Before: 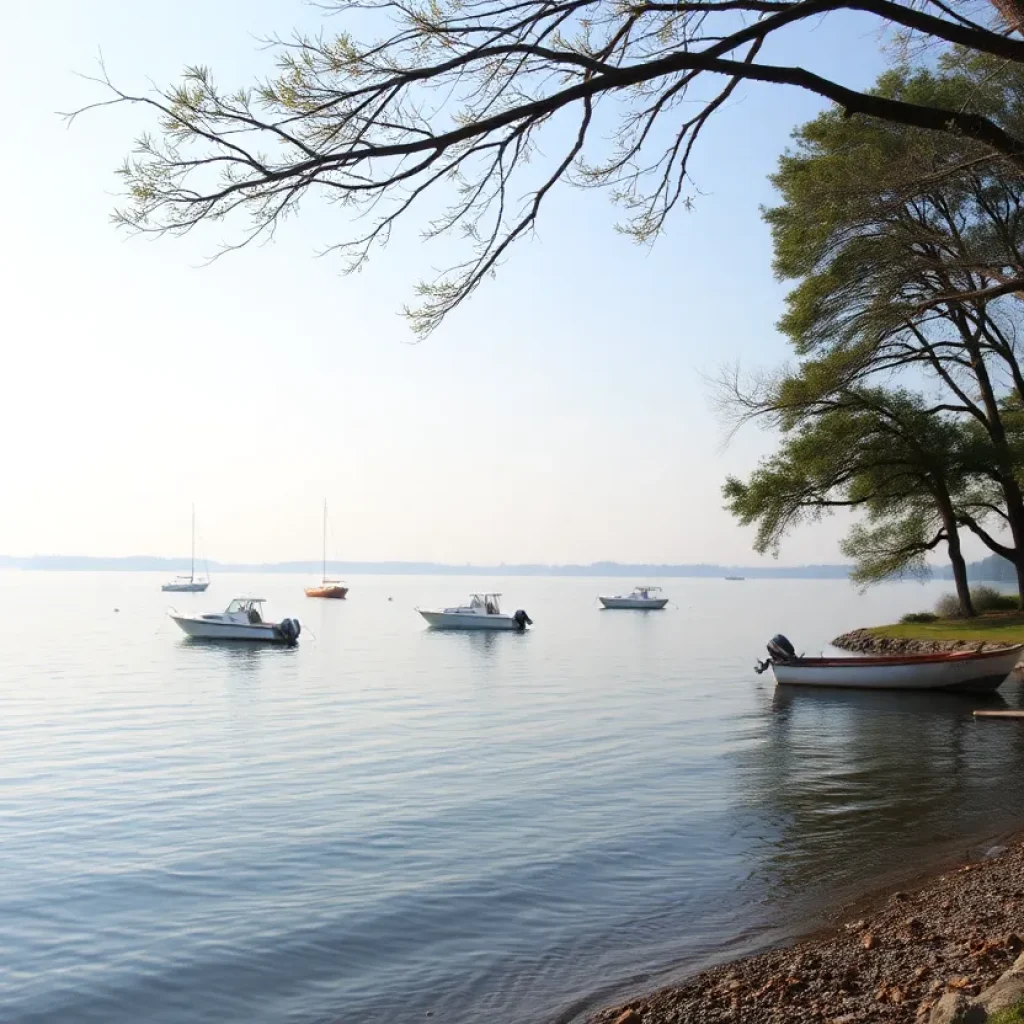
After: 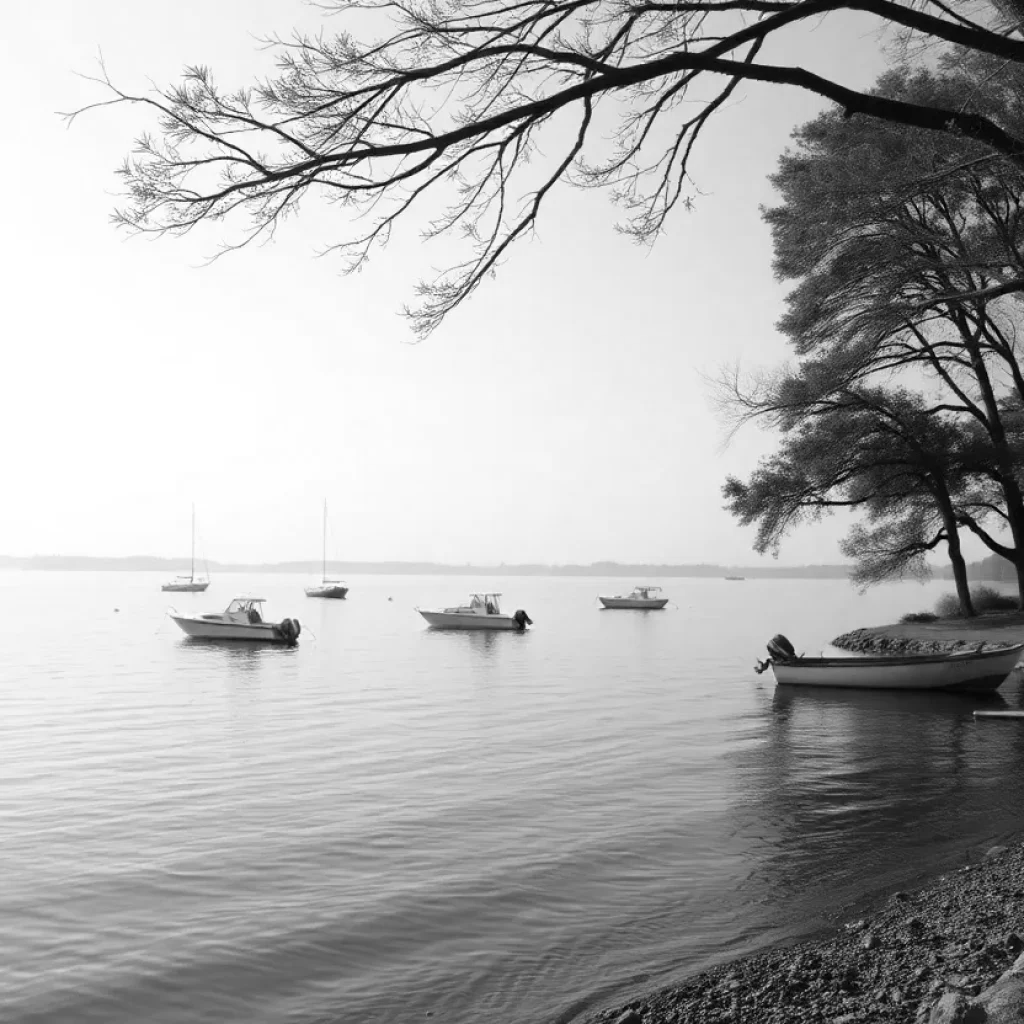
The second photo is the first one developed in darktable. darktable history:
color zones: curves: ch1 [(0, -0.394) (0.143, -0.394) (0.286, -0.394) (0.429, -0.392) (0.571, -0.391) (0.714, -0.391) (0.857, -0.391) (1, -0.394)]
